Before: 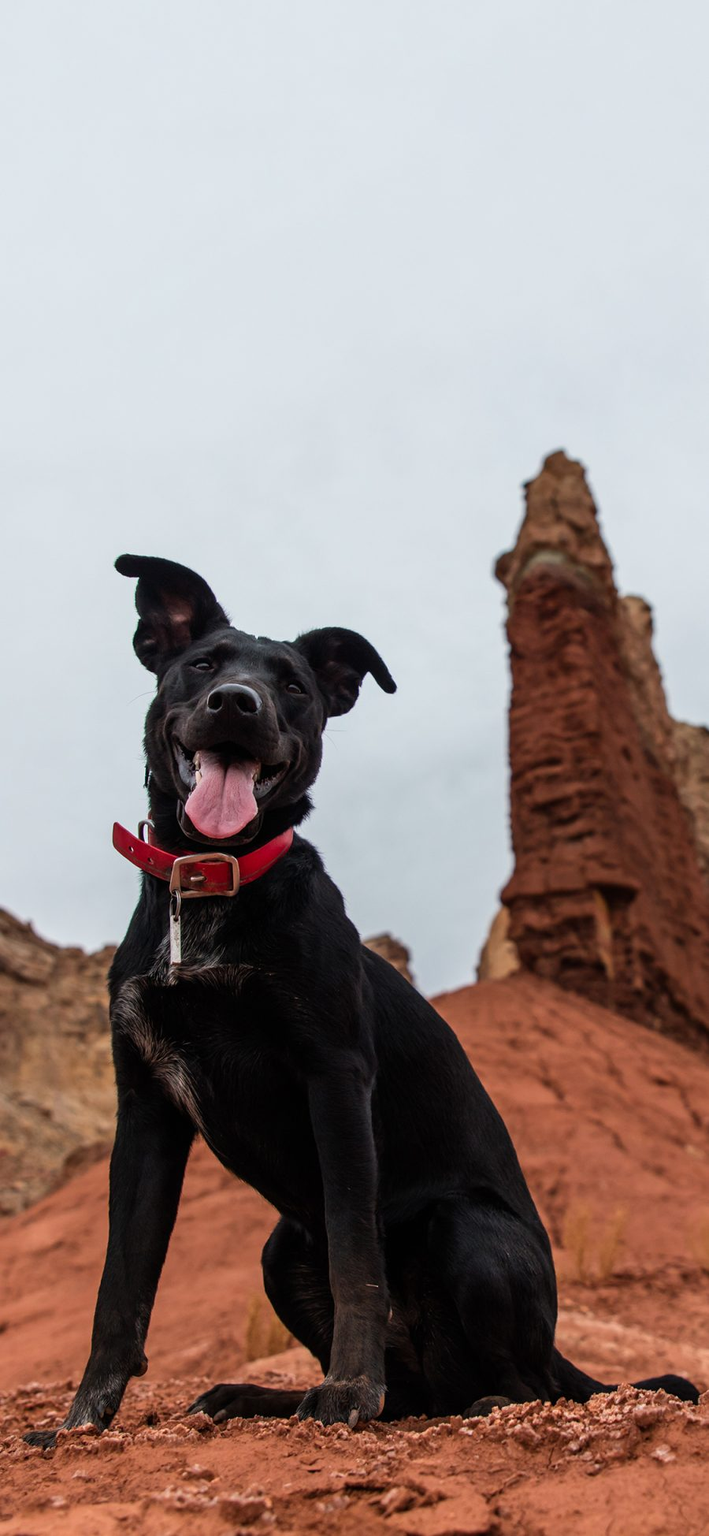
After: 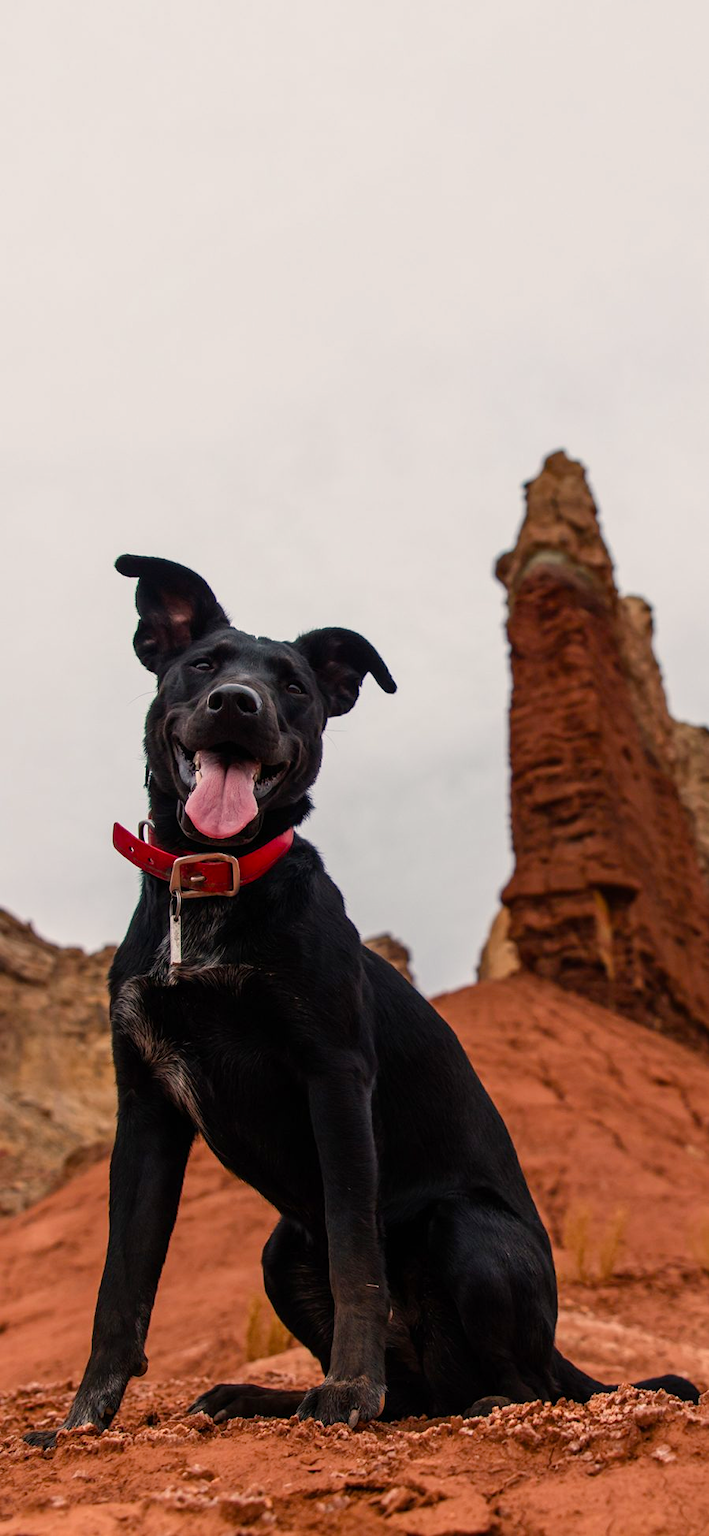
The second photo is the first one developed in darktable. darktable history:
color balance rgb: highlights gain › chroma 2.971%, highlights gain › hue 60.22°, perceptual saturation grading › global saturation 15.699%, perceptual saturation grading › highlights -19.356%, perceptual saturation grading › shadows 19.73%
exposure: compensate highlight preservation false
